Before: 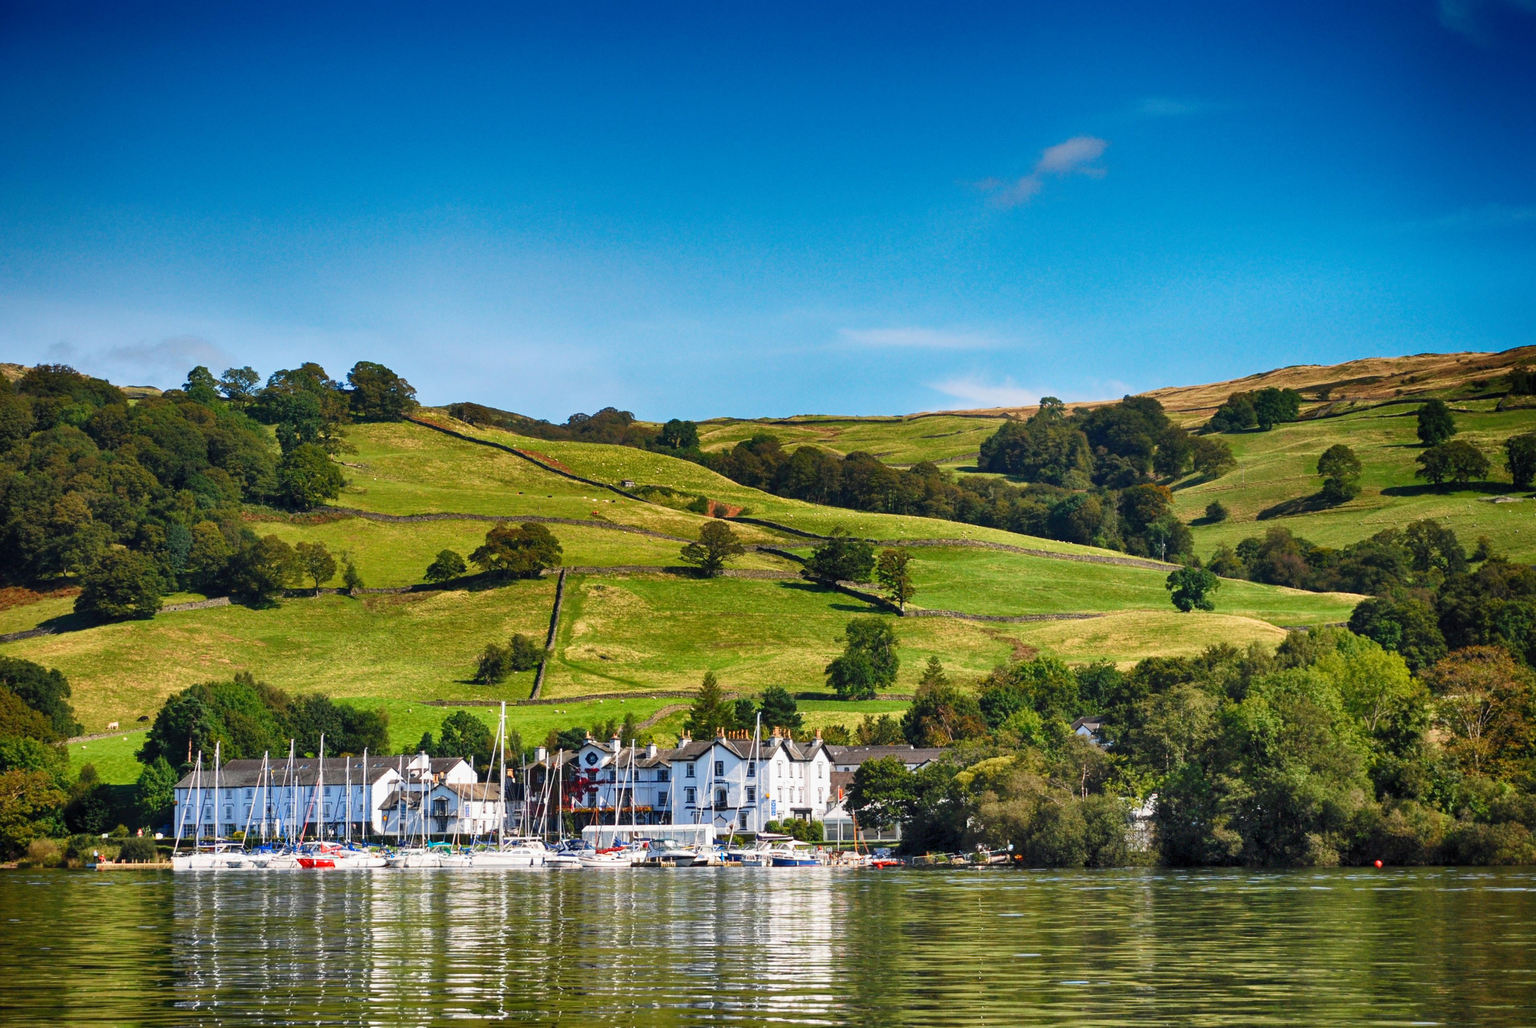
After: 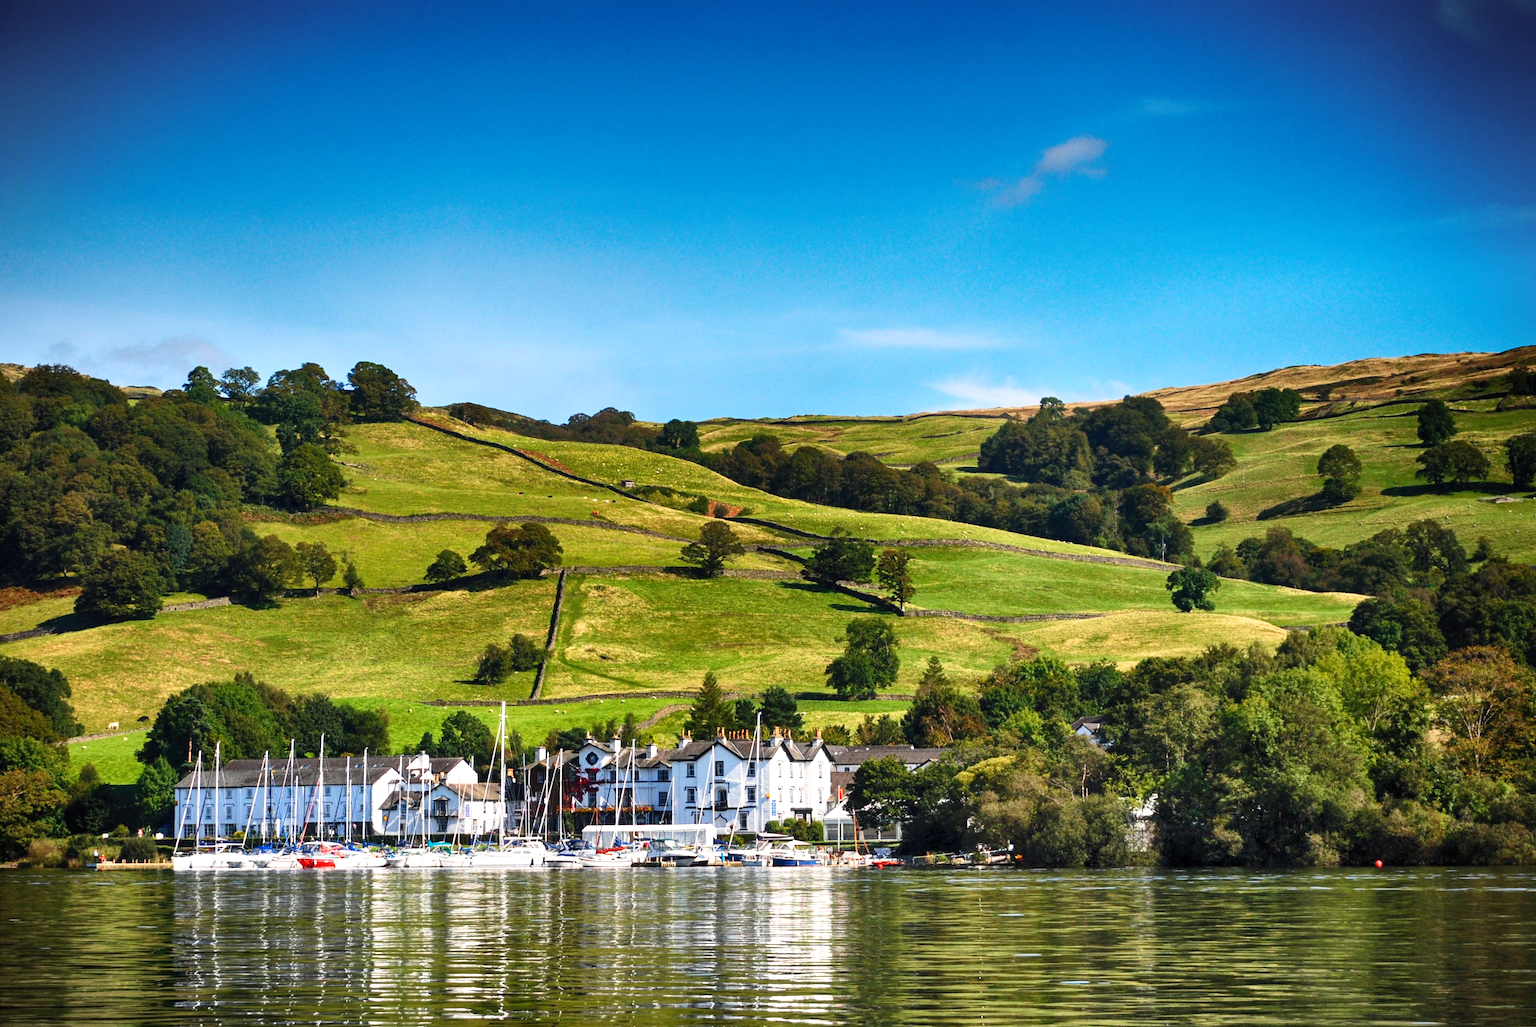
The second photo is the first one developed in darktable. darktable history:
rgb levels: preserve colors max RGB
tone equalizer: -8 EV -0.417 EV, -7 EV -0.389 EV, -6 EV -0.333 EV, -5 EV -0.222 EV, -3 EV 0.222 EV, -2 EV 0.333 EV, -1 EV 0.389 EV, +0 EV 0.417 EV, edges refinement/feathering 500, mask exposure compensation -1.57 EV, preserve details no
vignetting: fall-off start 100%, brightness -0.406, saturation -0.3, width/height ratio 1.324, dithering 8-bit output, unbound false
rotate and perspective: automatic cropping original format, crop left 0, crop top 0
